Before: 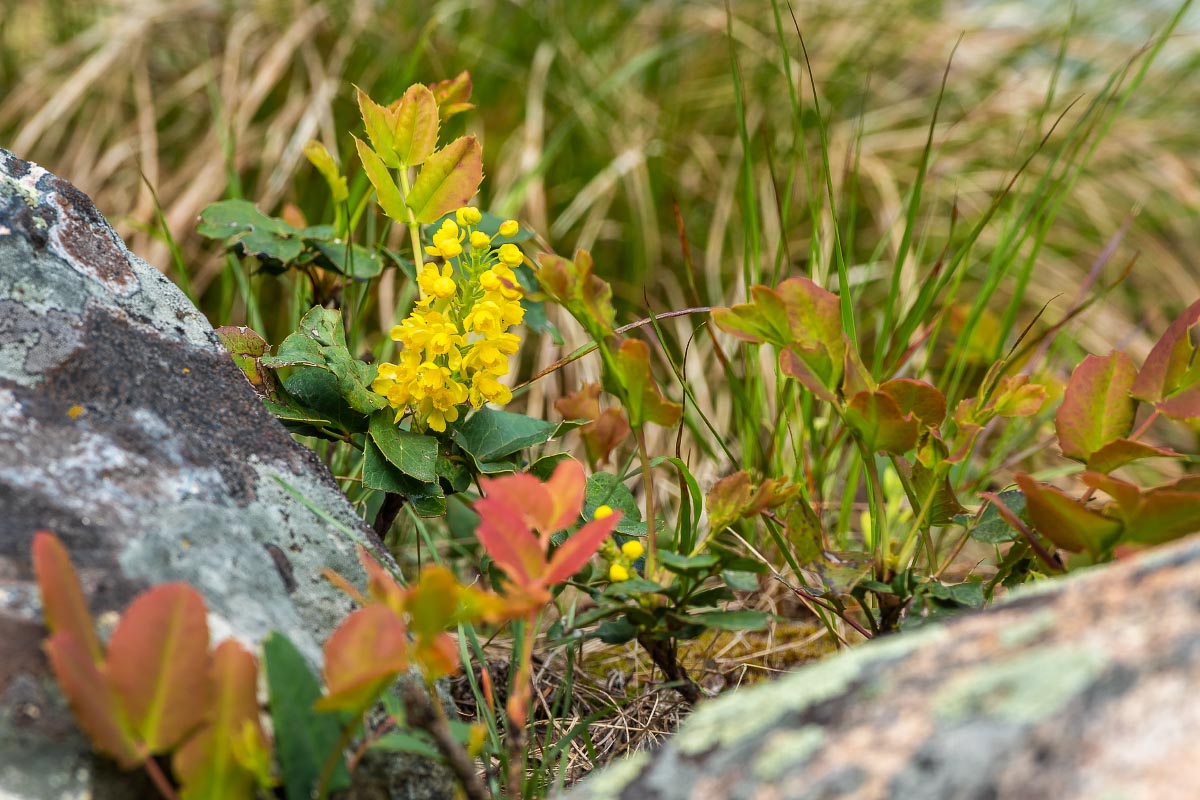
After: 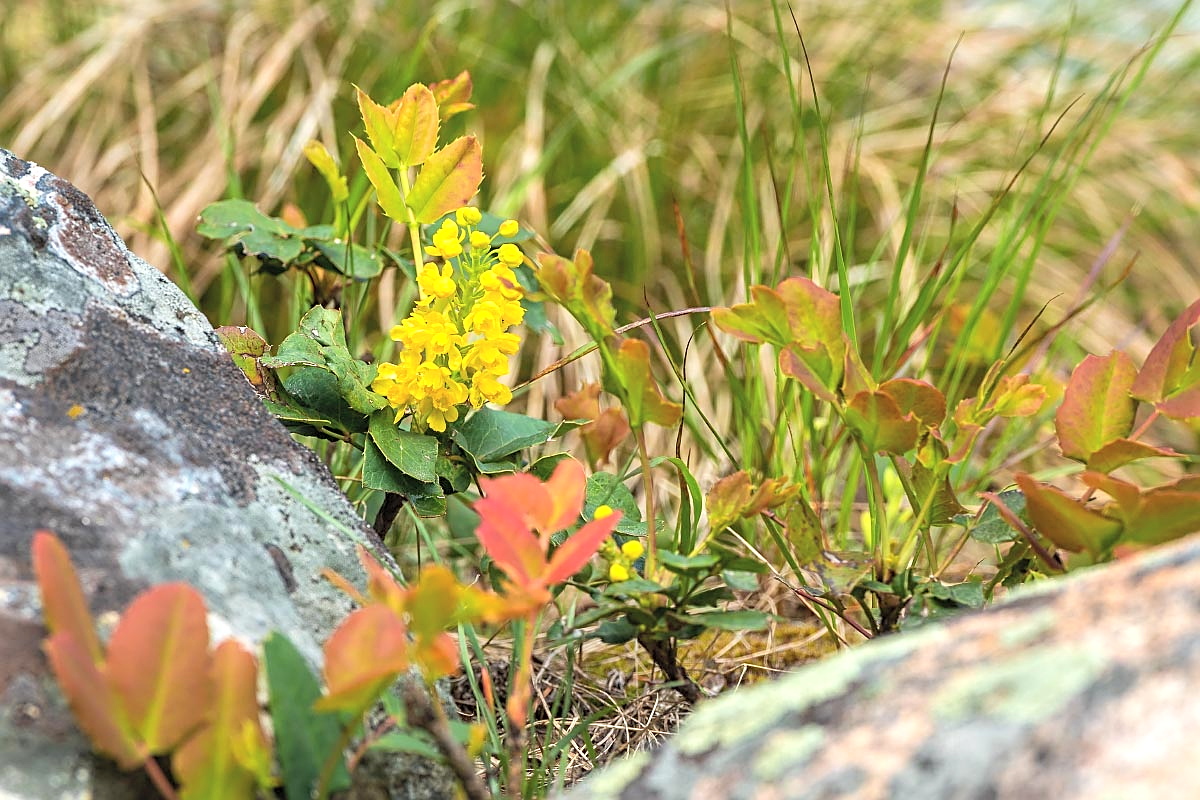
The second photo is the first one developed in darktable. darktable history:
exposure: black level correction 0, exposure 0.691 EV, compensate exposure bias true, compensate highlight preservation false
sharpen: on, module defaults
contrast brightness saturation: brightness 0.148
